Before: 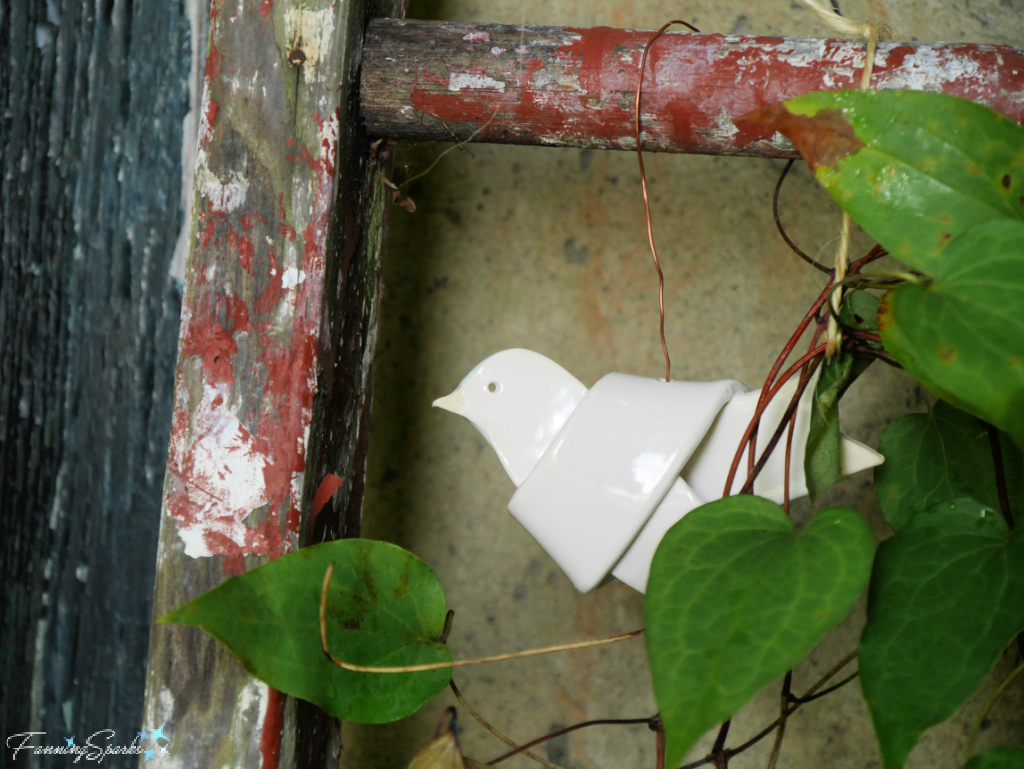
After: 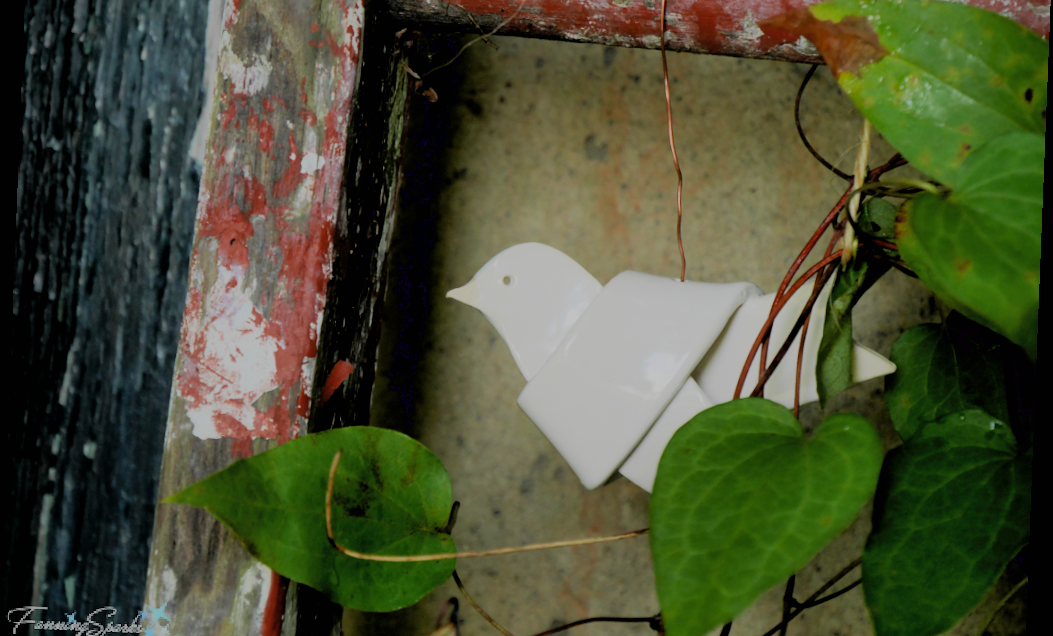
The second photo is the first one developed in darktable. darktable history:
rotate and perspective: rotation 2.27°, automatic cropping off
filmic rgb: black relative exposure -7.65 EV, white relative exposure 4.56 EV, hardness 3.61, contrast 1.05
shadows and highlights: shadows 40, highlights -60
crop and rotate: top 15.774%, bottom 5.506%
exposure: black level correction 0.009, exposure -0.159 EV, compensate highlight preservation false
bloom: size 3%, threshold 100%, strength 0%
